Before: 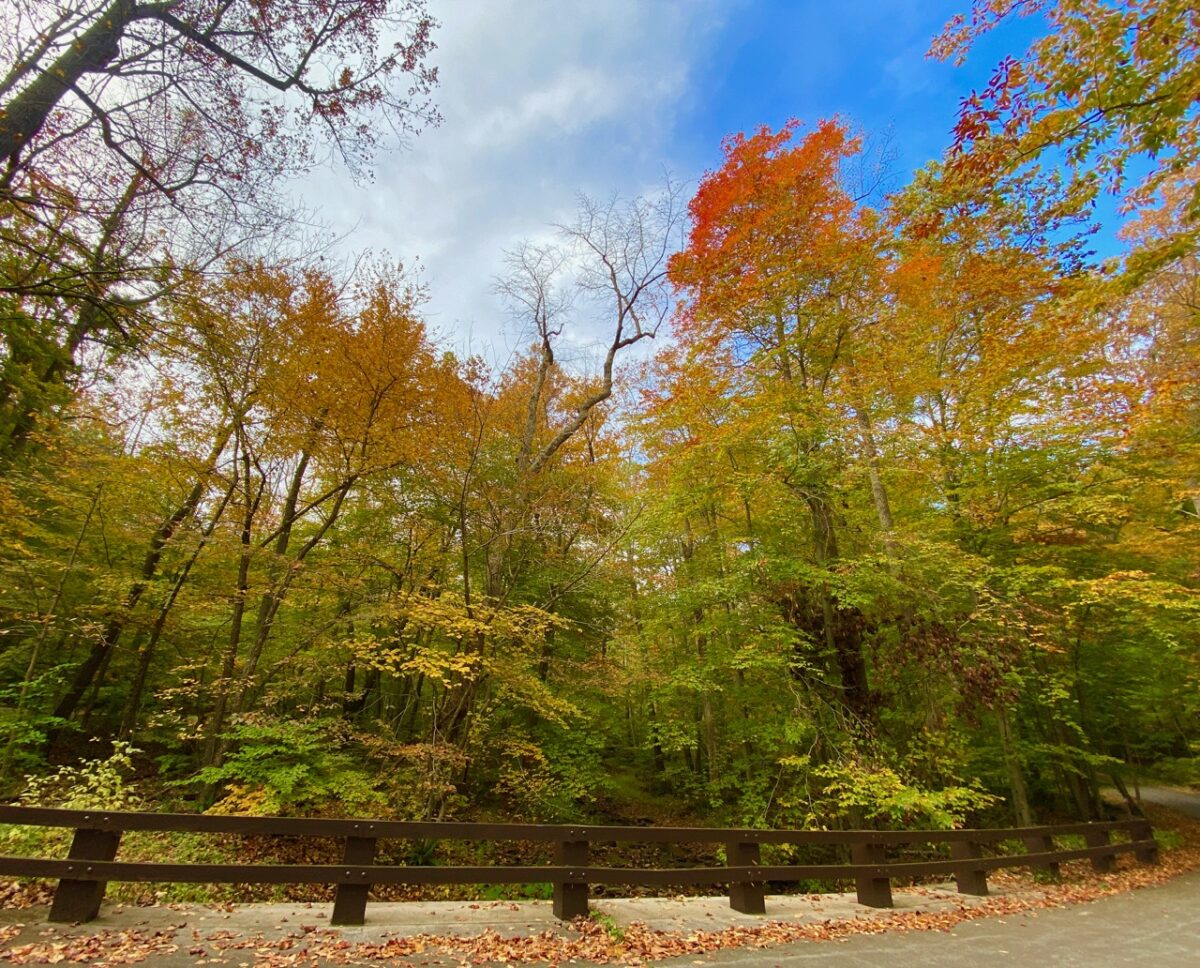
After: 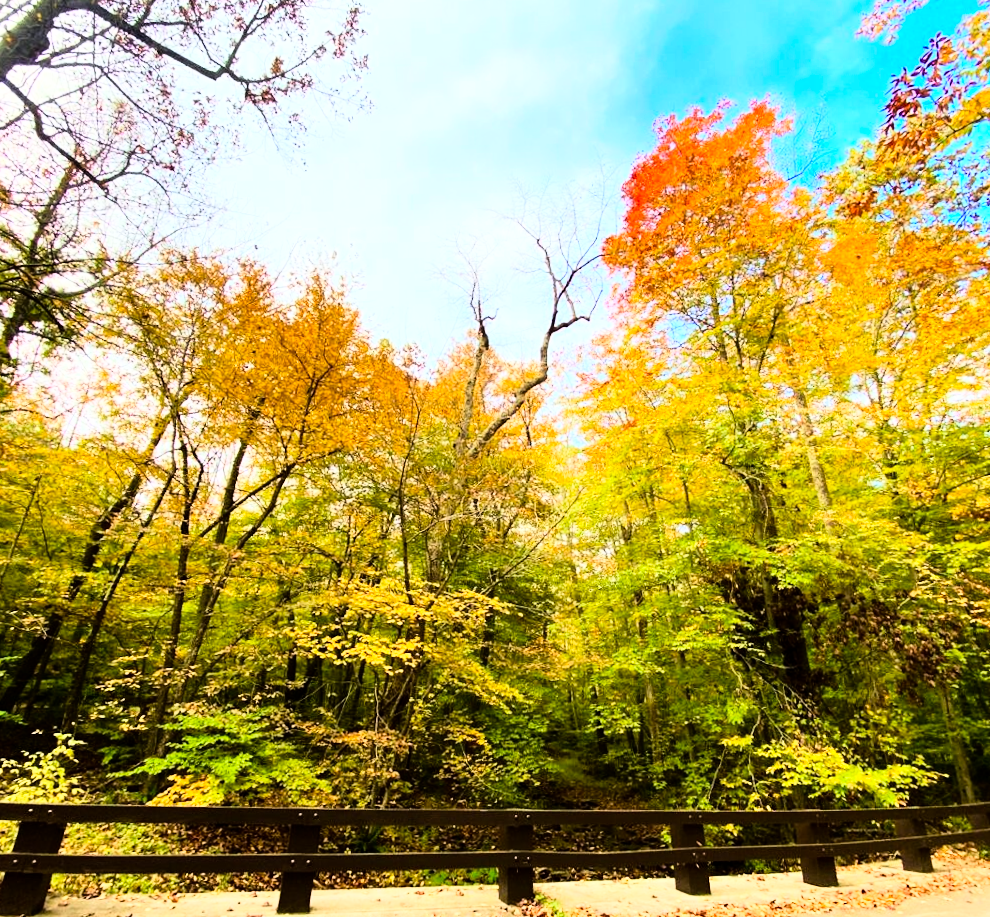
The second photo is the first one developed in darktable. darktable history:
rgb curve: curves: ch0 [(0, 0) (0.21, 0.15) (0.24, 0.21) (0.5, 0.75) (0.75, 0.96) (0.89, 0.99) (1, 1)]; ch1 [(0, 0.02) (0.21, 0.13) (0.25, 0.2) (0.5, 0.67) (0.75, 0.9) (0.89, 0.97) (1, 1)]; ch2 [(0, 0.02) (0.21, 0.13) (0.25, 0.2) (0.5, 0.67) (0.75, 0.9) (0.89, 0.97) (1, 1)], compensate middle gray true
crop and rotate: angle 1°, left 4.281%, top 0.642%, right 11.383%, bottom 2.486%
exposure: exposure 0.2 EV, compensate highlight preservation false
